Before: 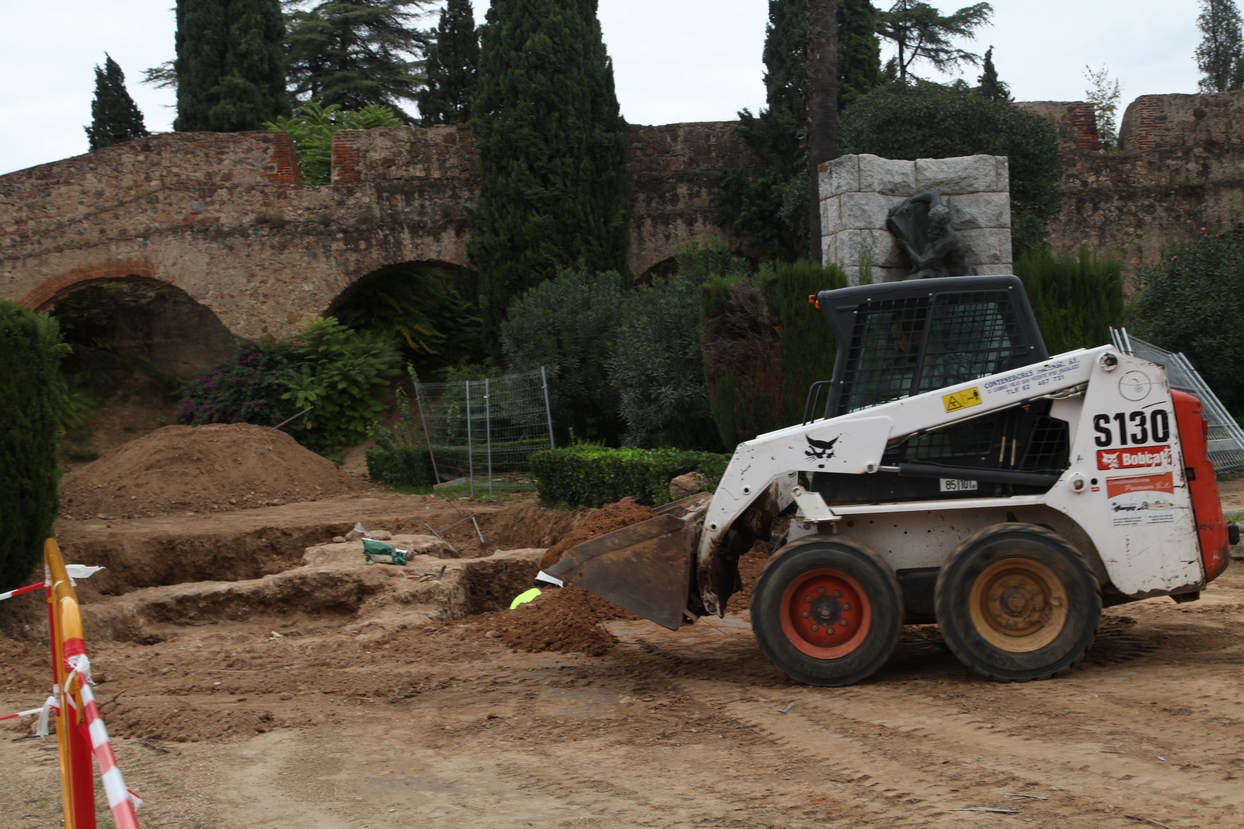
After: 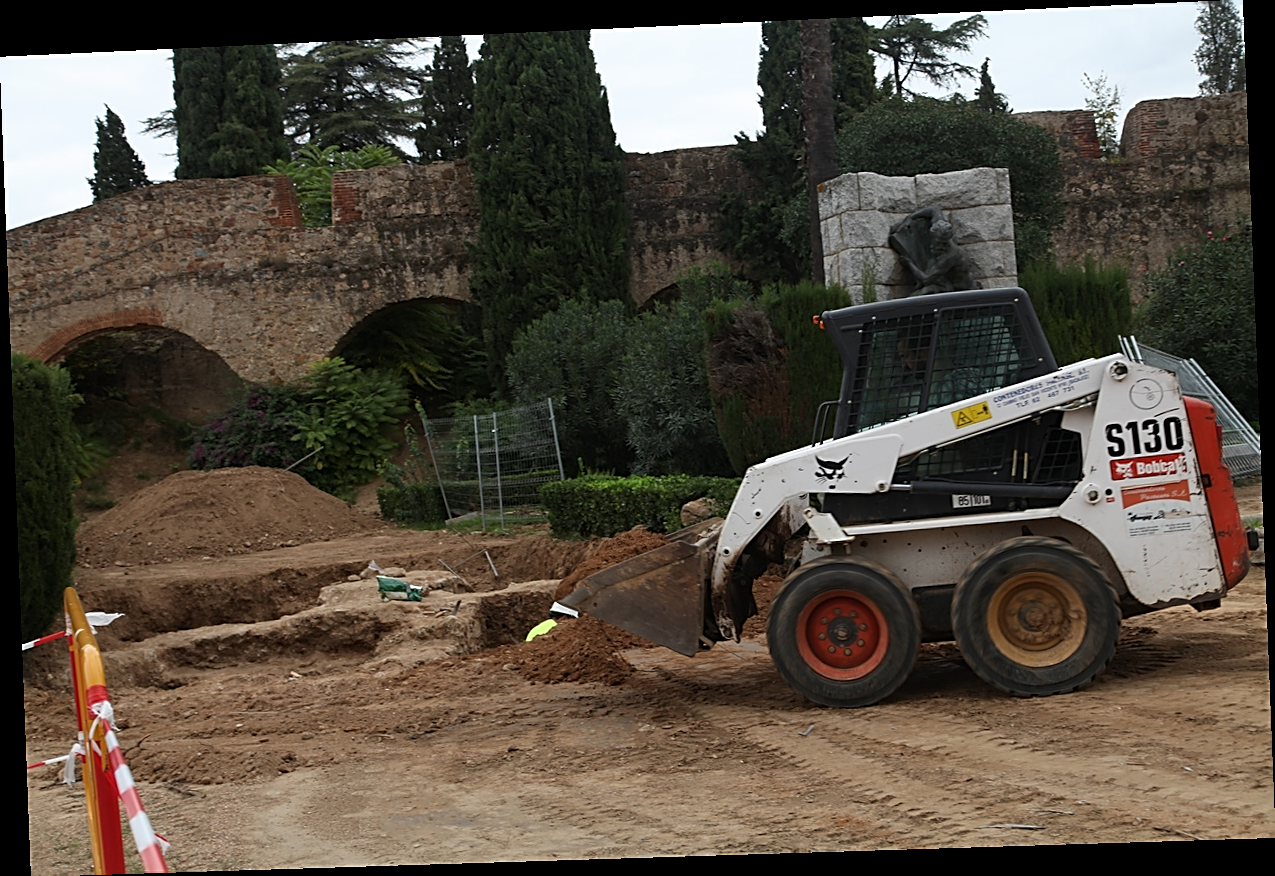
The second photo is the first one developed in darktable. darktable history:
sharpen: amount 0.75
rotate and perspective: rotation -2.22°, lens shift (horizontal) -0.022, automatic cropping off
